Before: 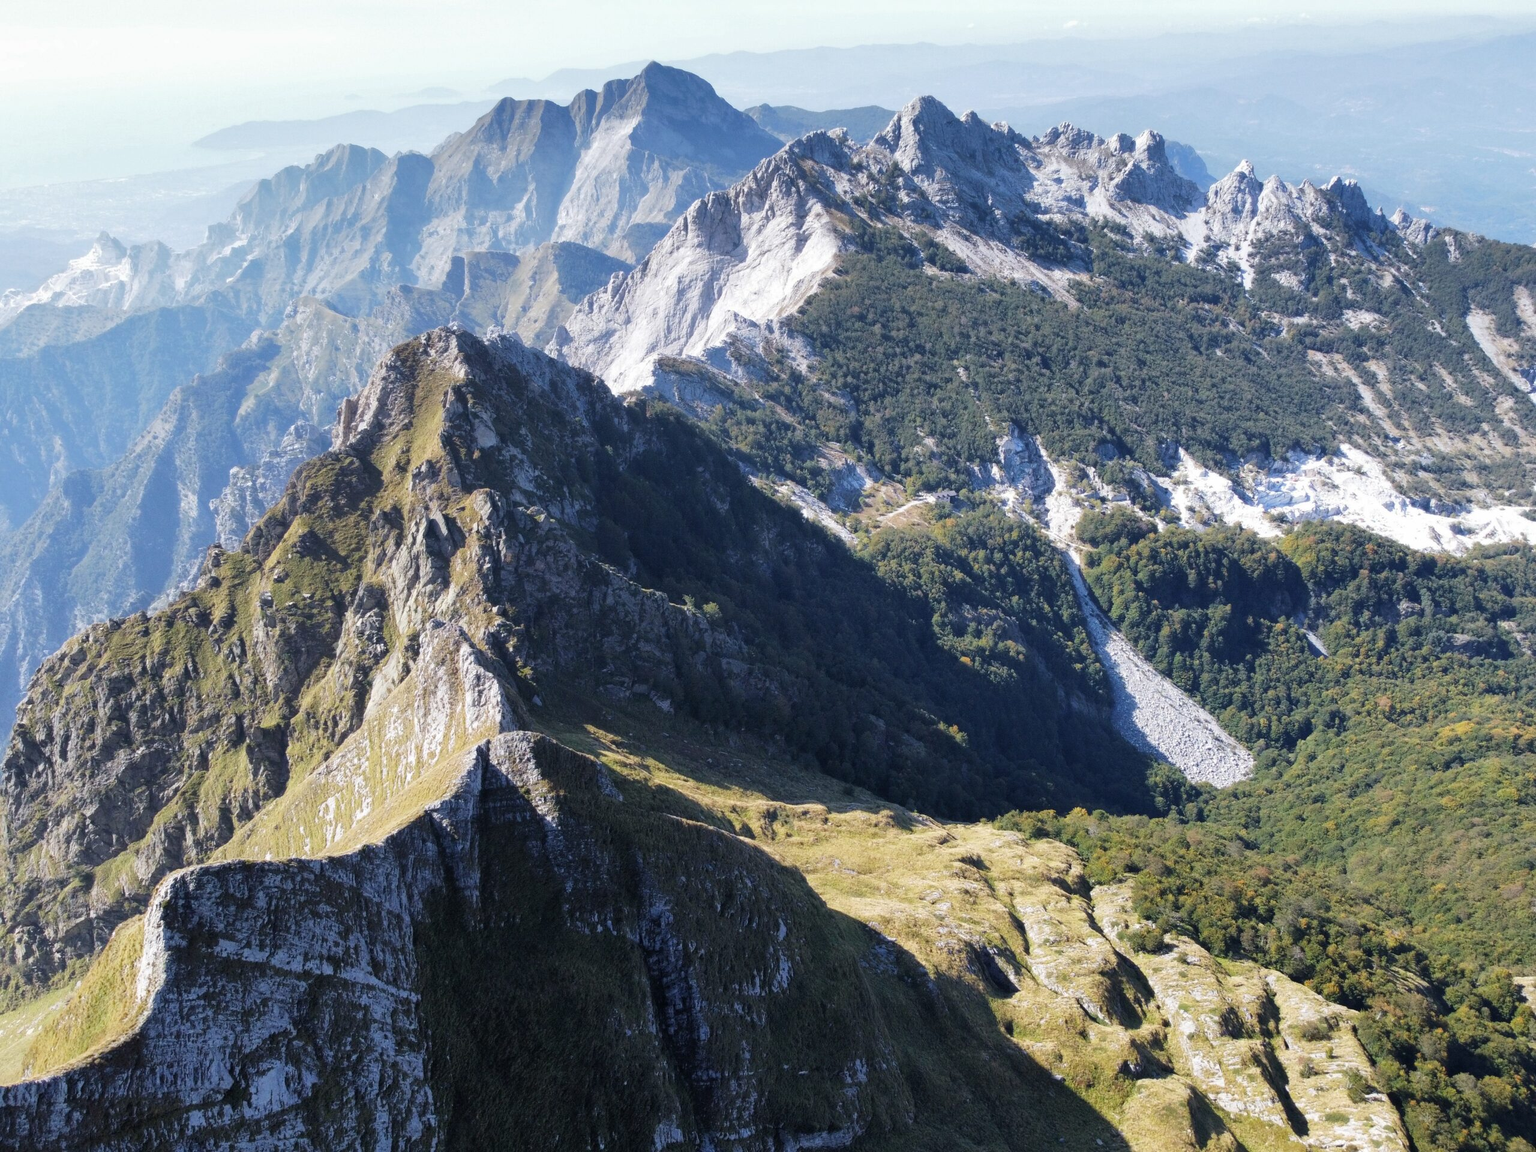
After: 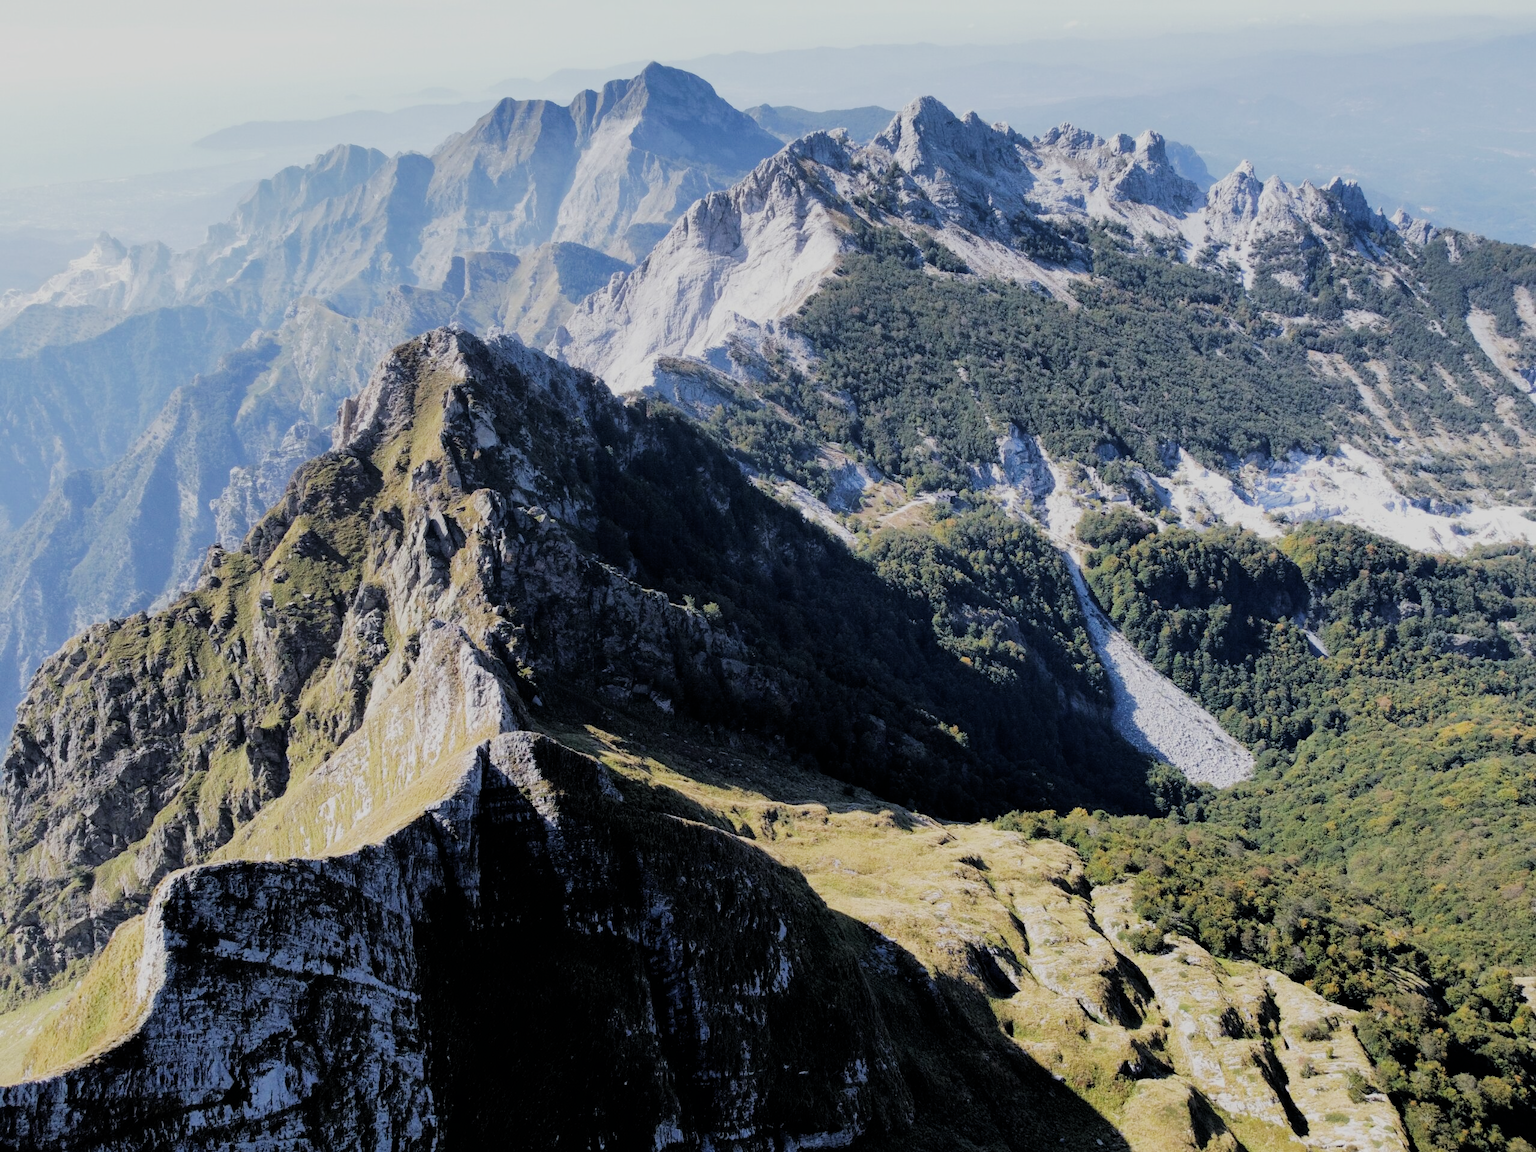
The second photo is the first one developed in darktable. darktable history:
filmic rgb: black relative exposure -4.15 EV, white relative exposure 5.12 EV, hardness 2.16, contrast 1.167
